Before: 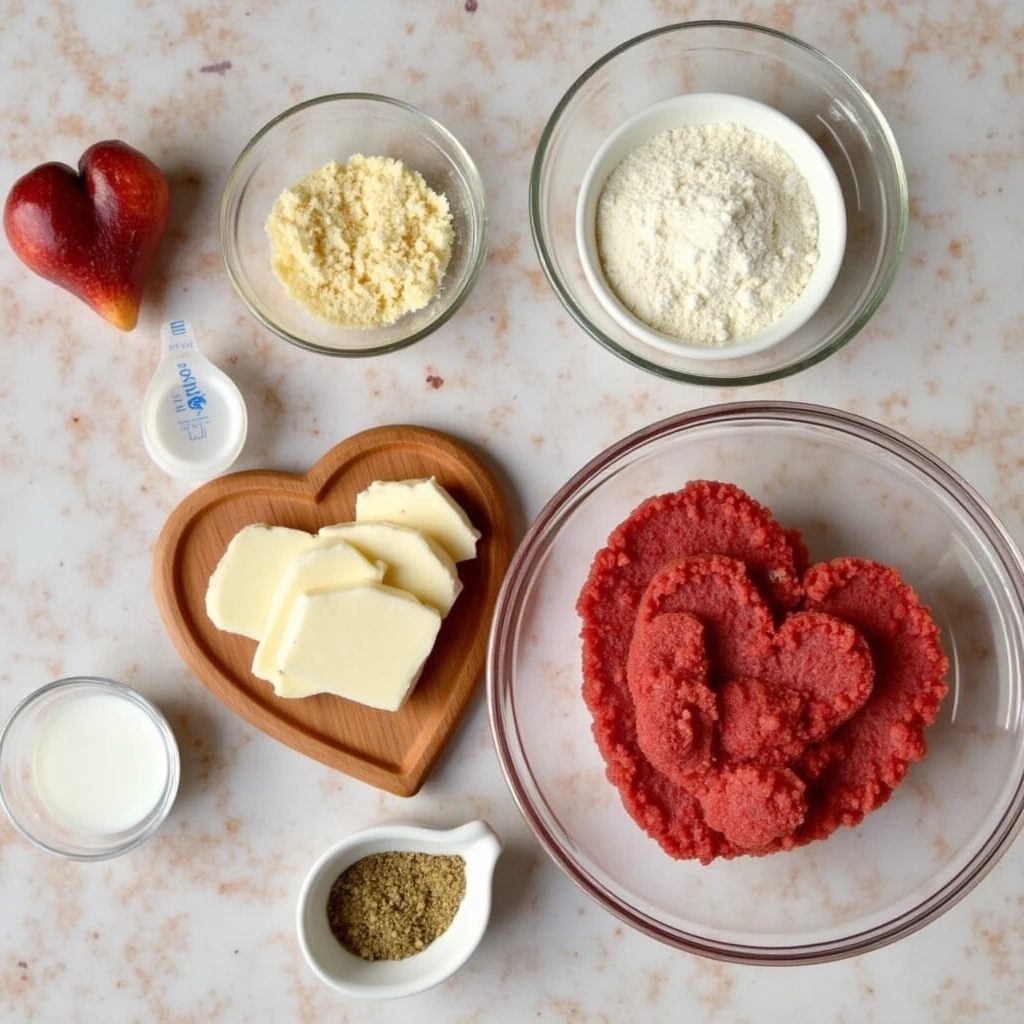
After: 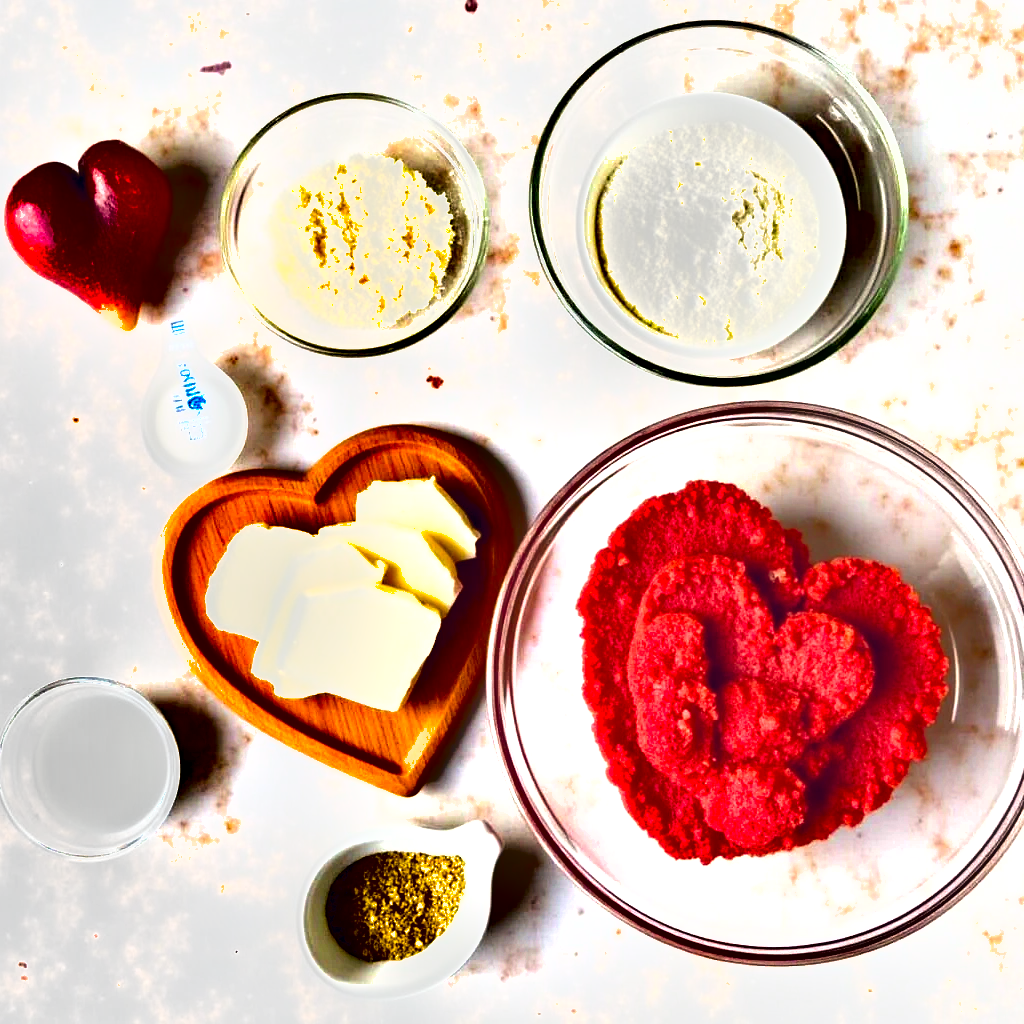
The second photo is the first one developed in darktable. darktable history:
shadows and highlights: soften with gaussian
color balance rgb: shadows lift › chroma 2.05%, shadows lift › hue 187.12°, global offset › chroma 0.154%, global offset › hue 253.13°, perceptual saturation grading › global saturation 30.863%, perceptual brilliance grading › global brilliance 11.264%, global vibrance 15.196%
haze removal: adaptive false
exposure: black level correction 0, exposure 1.096 EV, compensate exposure bias true, compensate highlight preservation false
